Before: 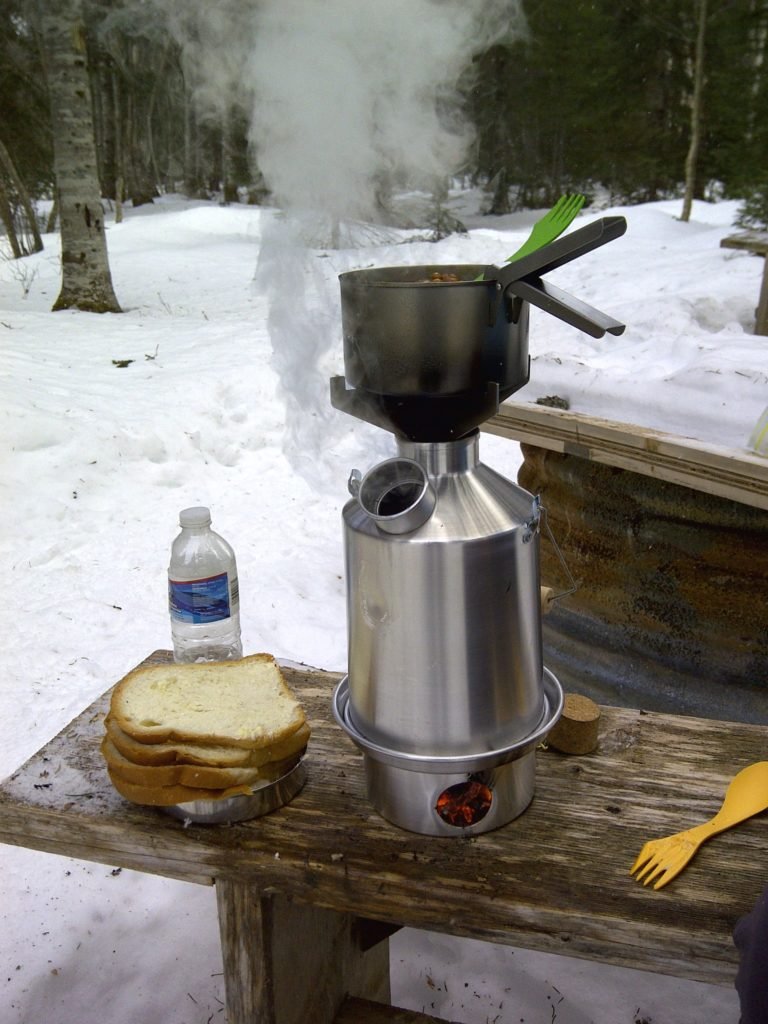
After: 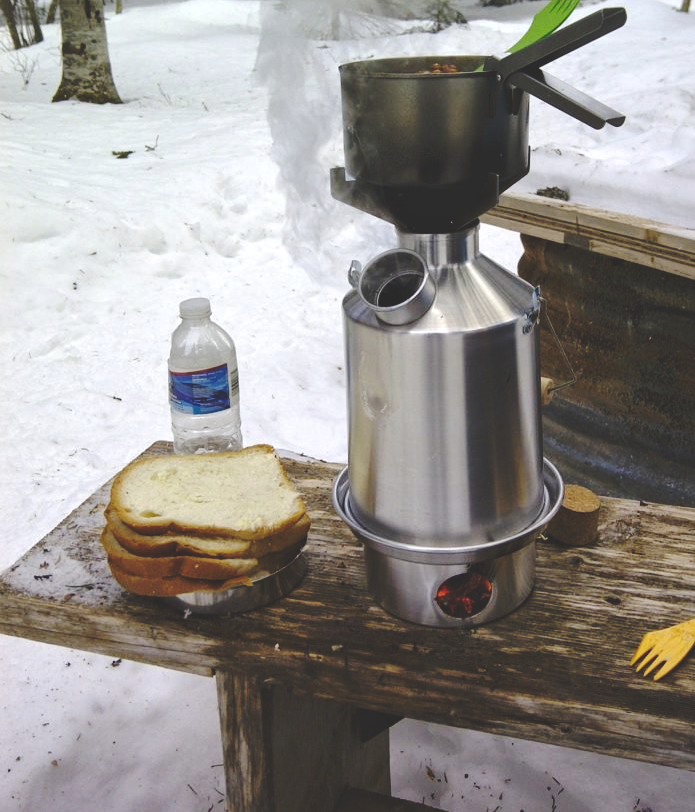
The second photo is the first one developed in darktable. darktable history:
crop: top 20.41%, right 9.434%, bottom 0.286%
levels: mode automatic
local contrast: mode bilateral grid, contrast 28, coarseness 16, detail 116%, midtone range 0.2
base curve: curves: ch0 [(0, 0.024) (0.055, 0.065) (0.121, 0.166) (0.236, 0.319) (0.693, 0.726) (1, 1)], preserve colors none
